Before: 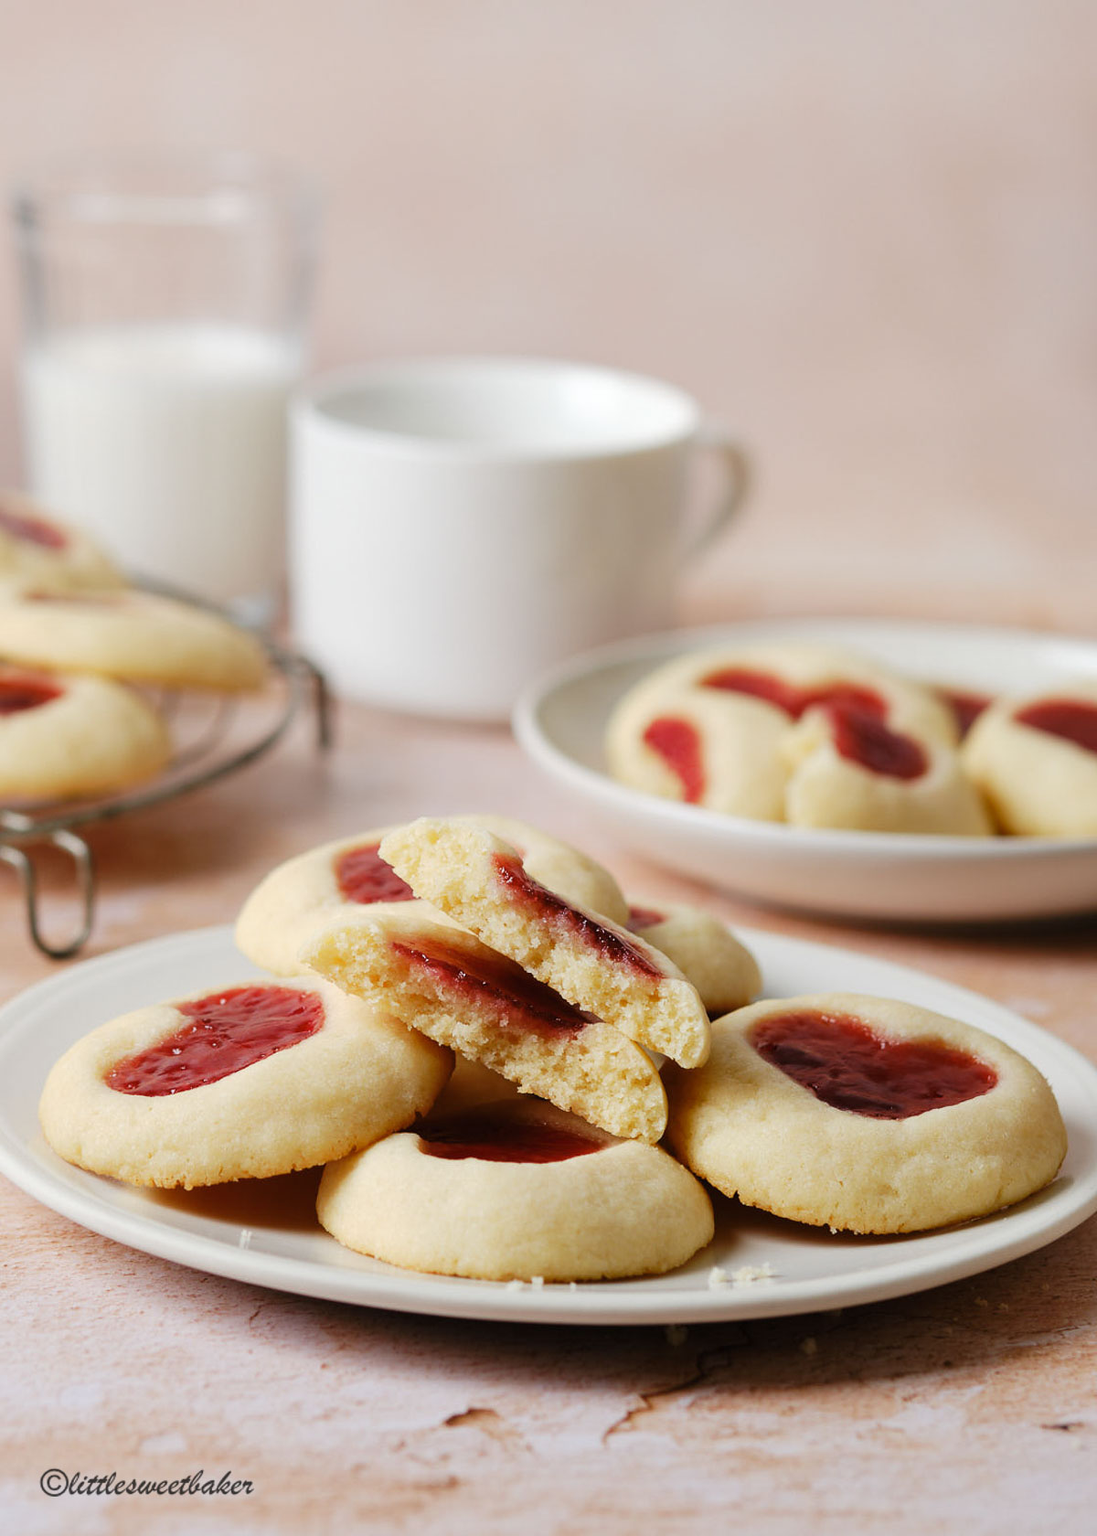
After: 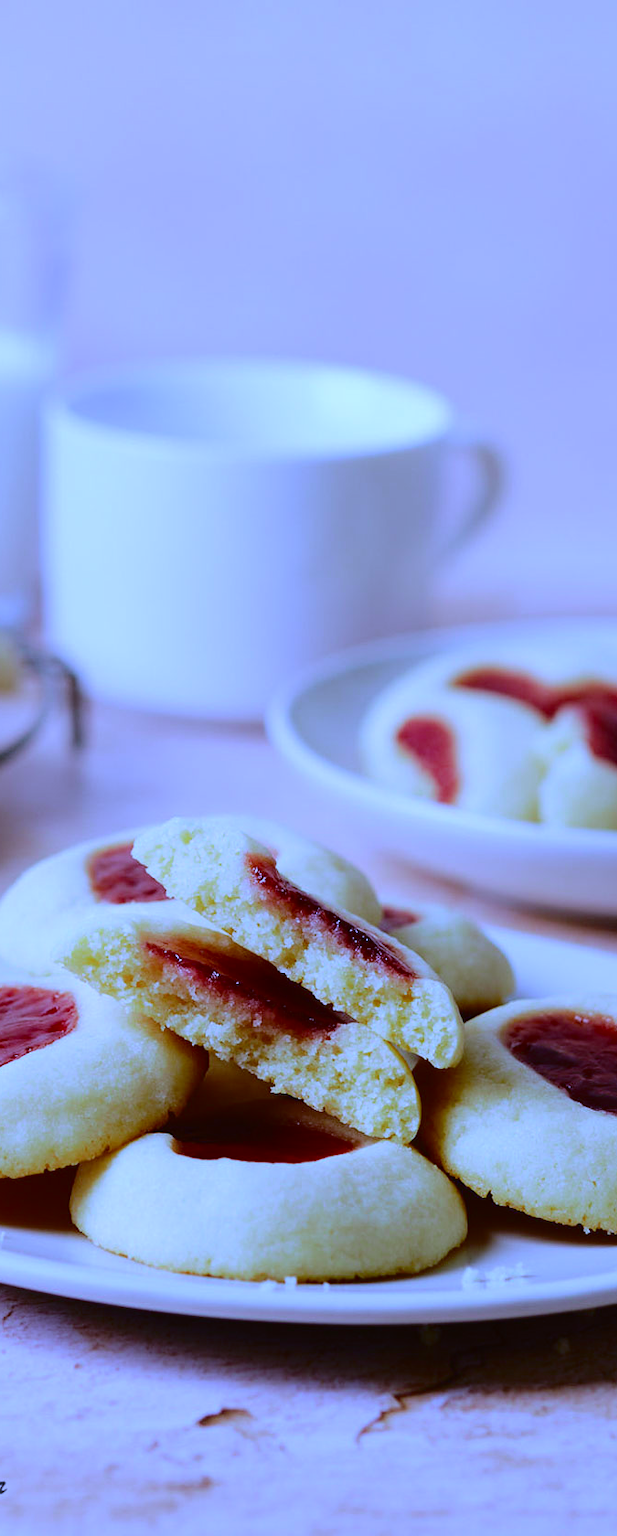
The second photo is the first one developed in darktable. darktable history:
tone curve: curves: ch0 [(0, 0.013) (0.175, 0.11) (0.337, 0.304) (0.498, 0.485) (0.78, 0.742) (0.993, 0.954)]; ch1 [(0, 0) (0.294, 0.184) (0.359, 0.34) (0.362, 0.35) (0.43, 0.41) (0.469, 0.463) (0.495, 0.502) (0.54, 0.563) (0.612, 0.641) (1, 1)]; ch2 [(0, 0) (0.44, 0.437) (0.495, 0.502) (0.524, 0.534) (0.557, 0.56) (0.634, 0.654) (0.728, 0.722) (1, 1)], color space Lab, independent channels, preserve colors none
crop and rotate: left 22.516%, right 21.234%
white balance: red 0.766, blue 1.537
